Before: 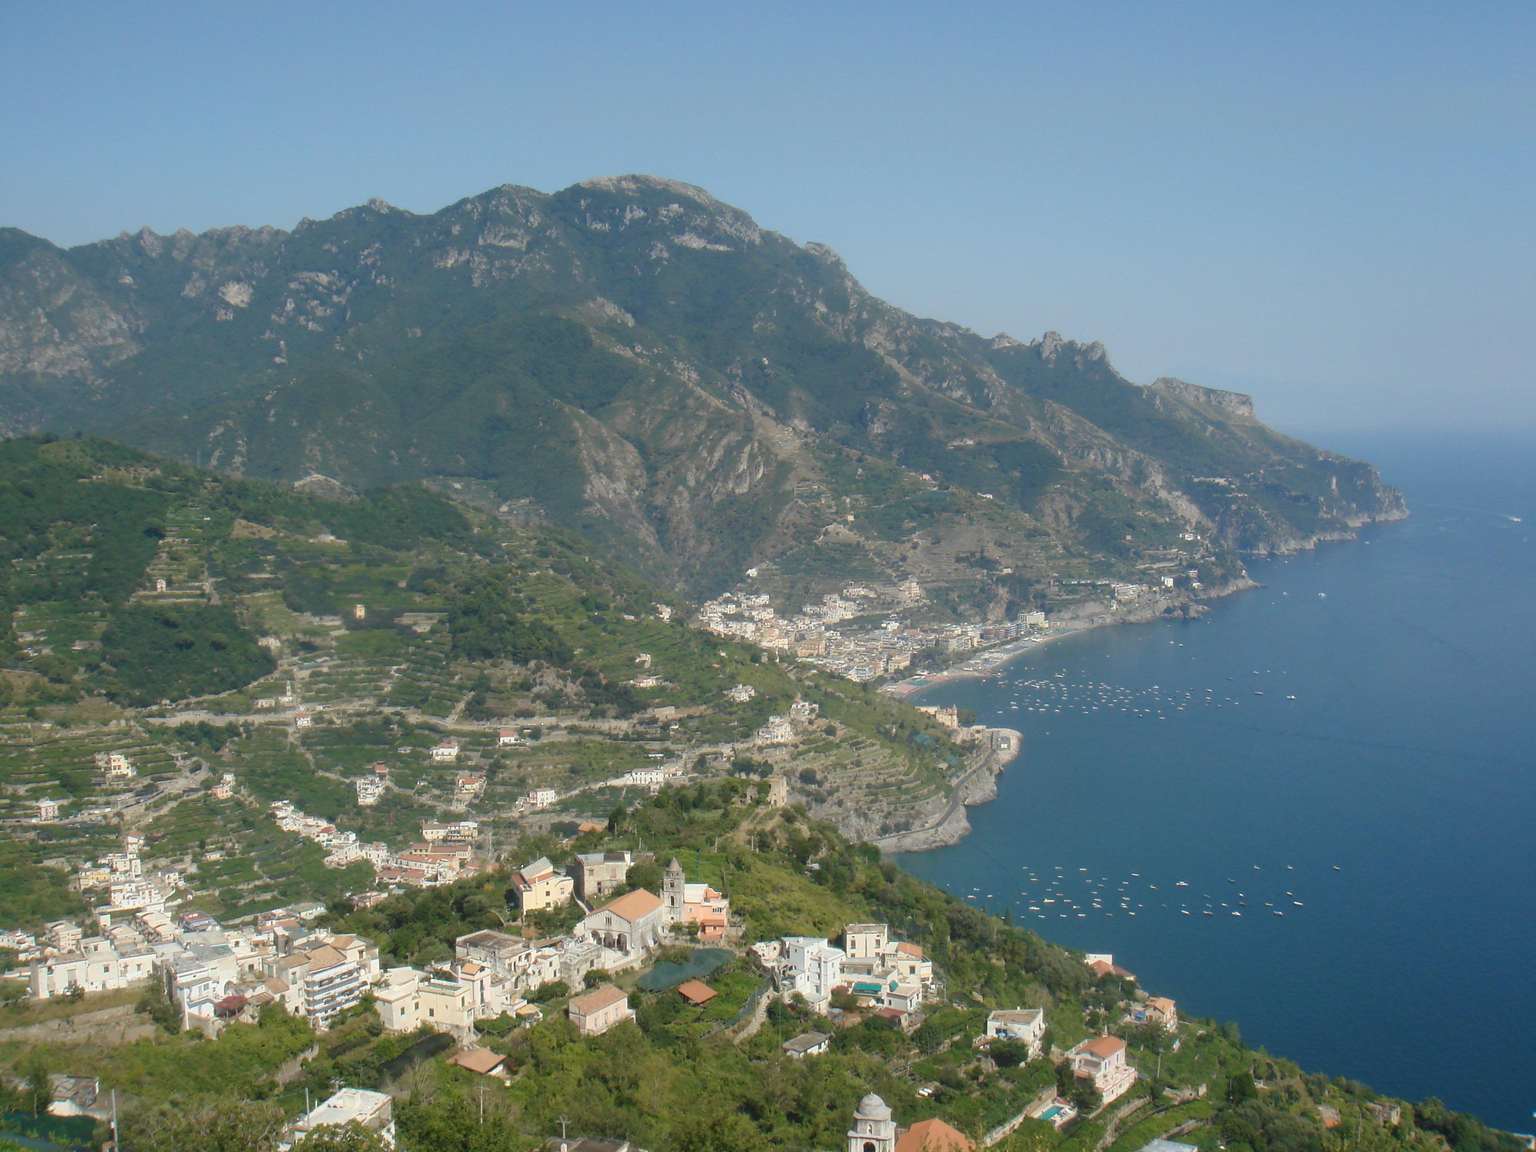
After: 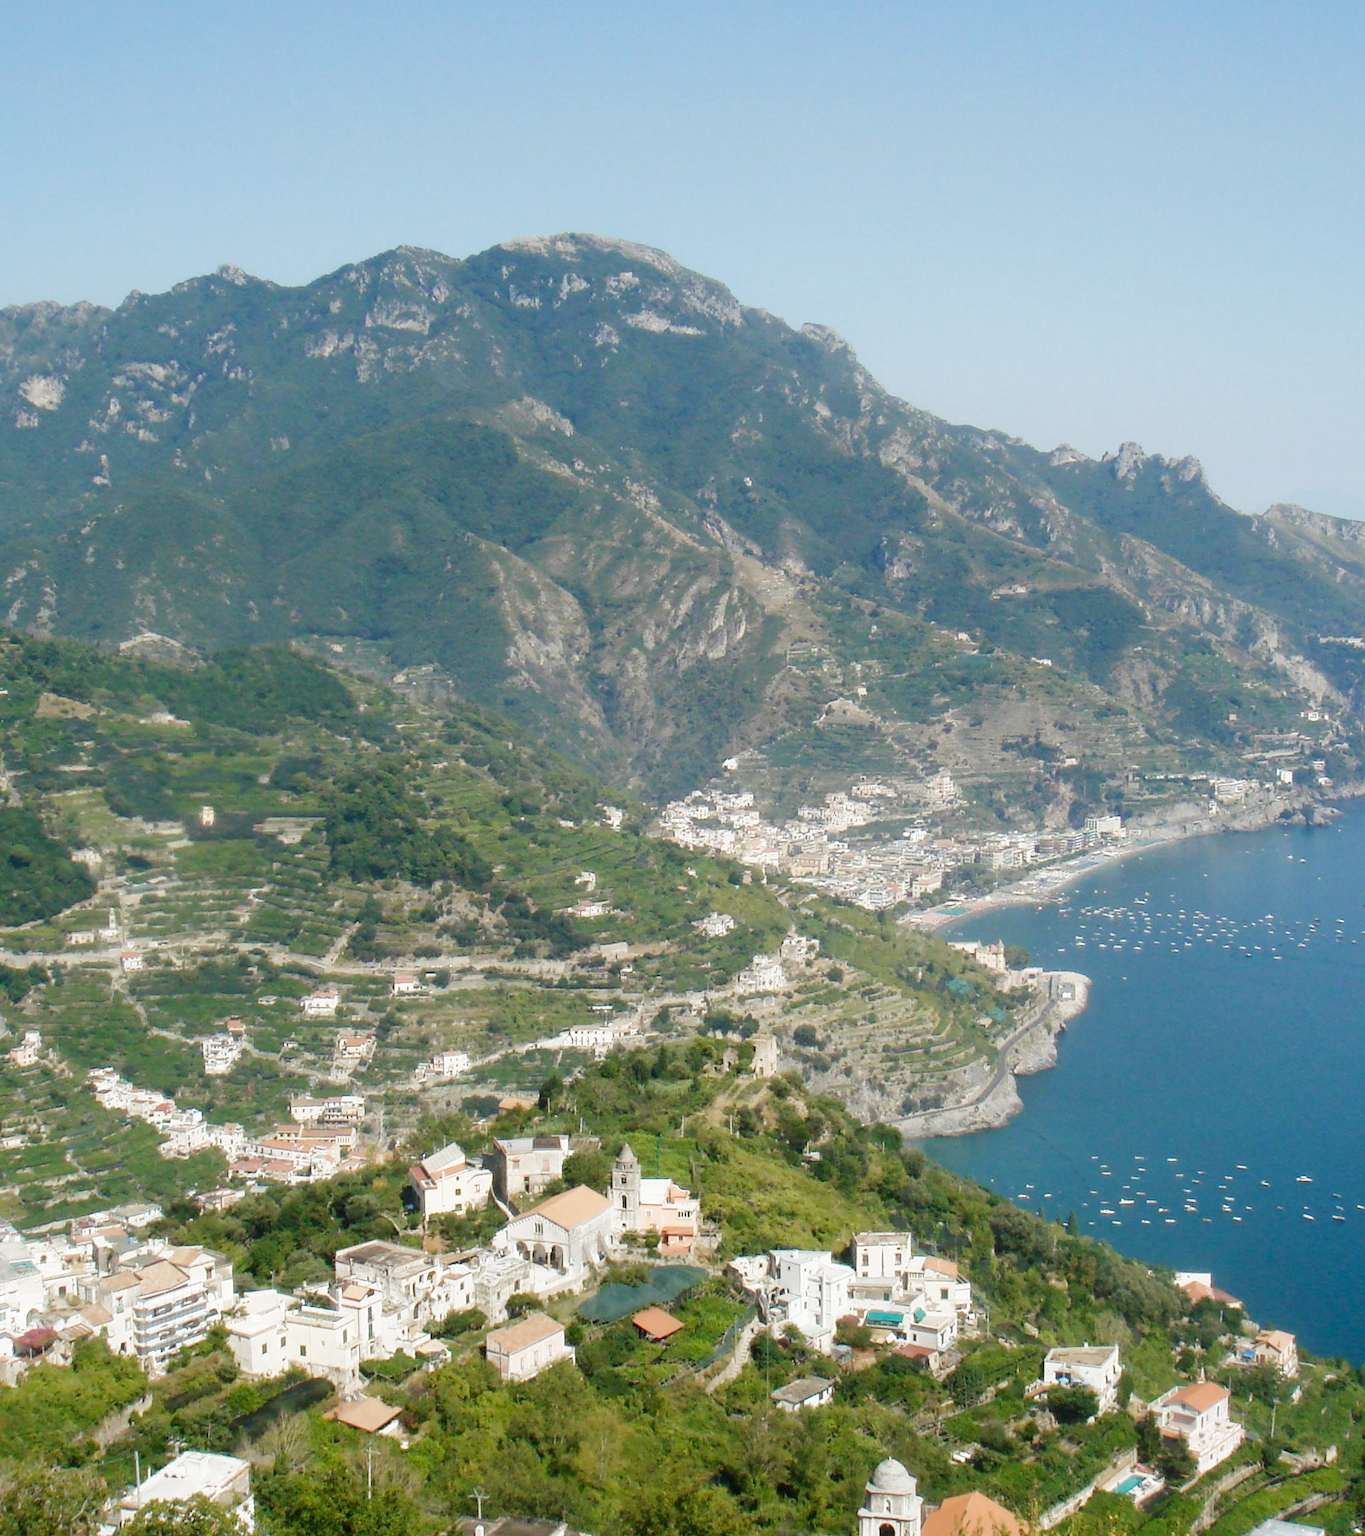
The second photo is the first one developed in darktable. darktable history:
levels: mode automatic, gray 50.8%
filmic rgb: middle gray luminance 12.74%, black relative exposure -10.13 EV, white relative exposure 3.47 EV, threshold 6 EV, target black luminance 0%, hardness 5.74, latitude 44.69%, contrast 1.221, highlights saturation mix 5%, shadows ↔ highlights balance 26.78%, add noise in highlights 0, preserve chrominance no, color science v3 (2019), use custom middle-gray values true, iterations of high-quality reconstruction 0, contrast in highlights soft, enable highlight reconstruction true
crop and rotate: left 13.342%, right 19.991%
